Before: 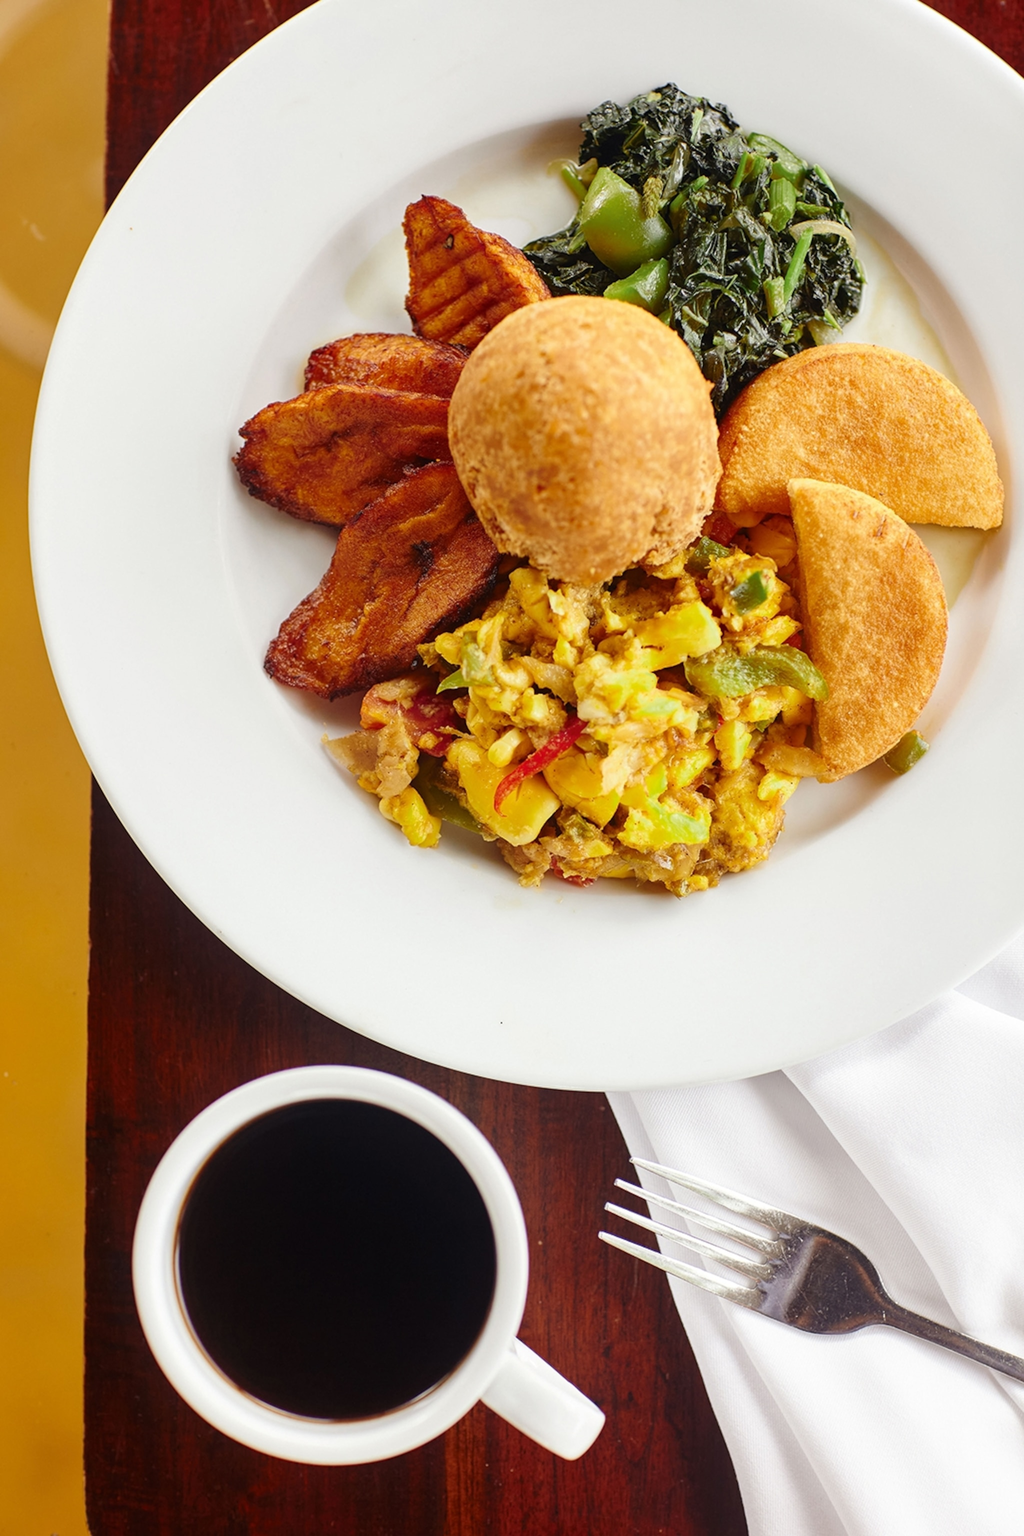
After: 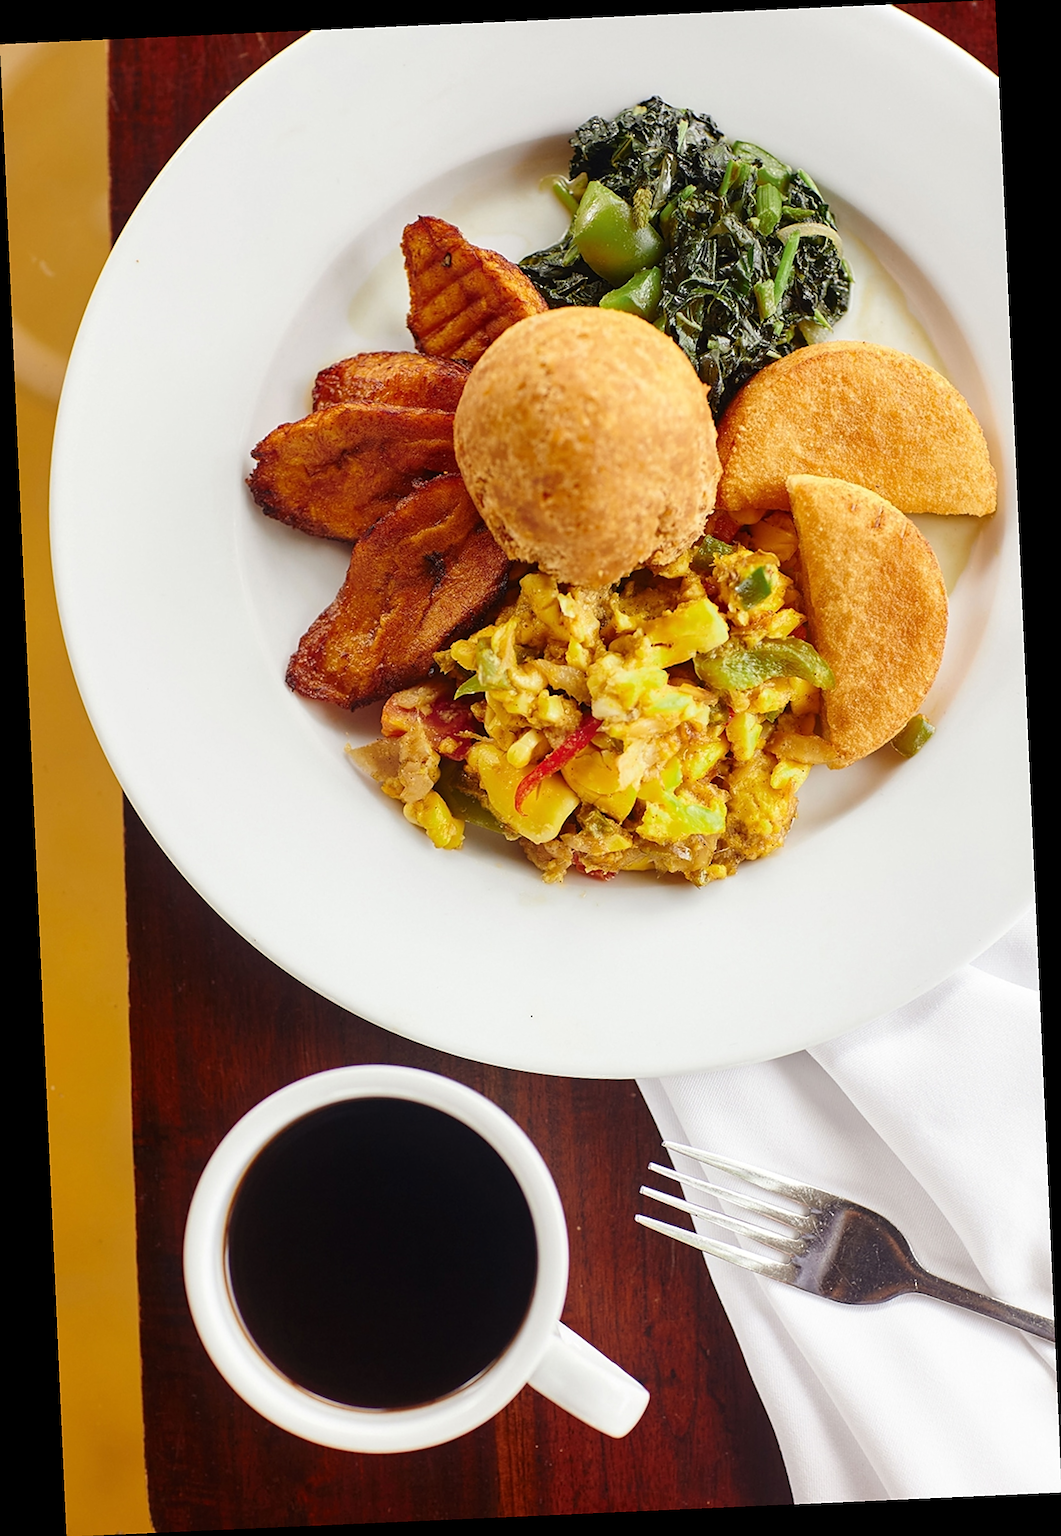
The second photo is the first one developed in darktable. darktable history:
rotate and perspective: rotation -2.56°, automatic cropping off
sharpen: on, module defaults
